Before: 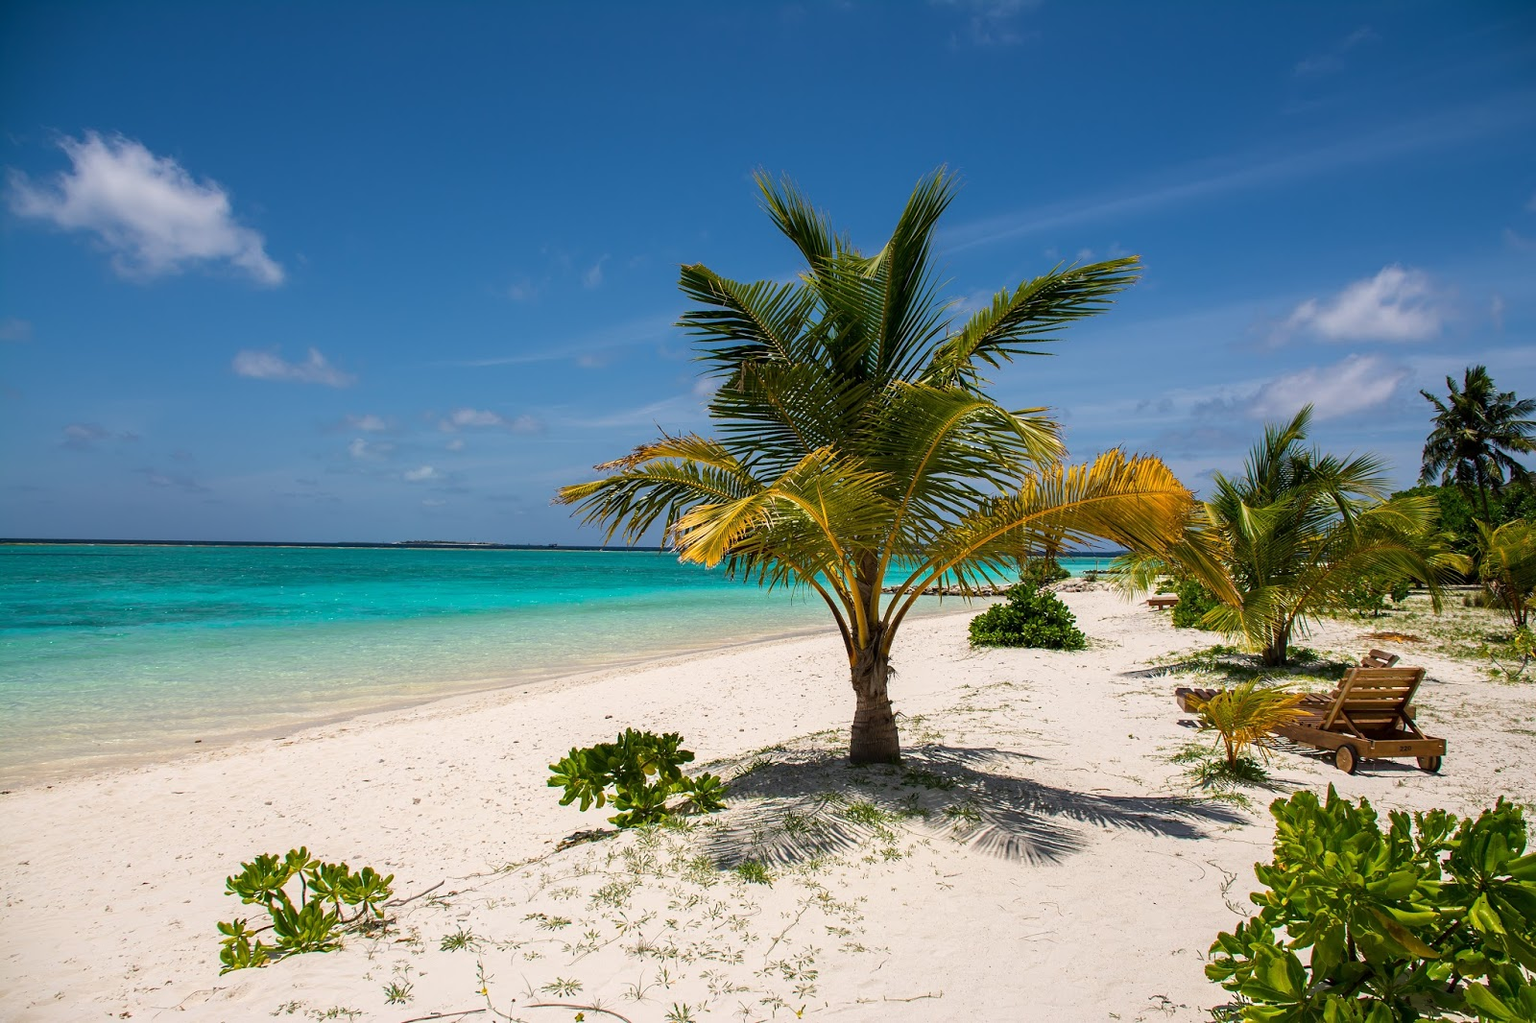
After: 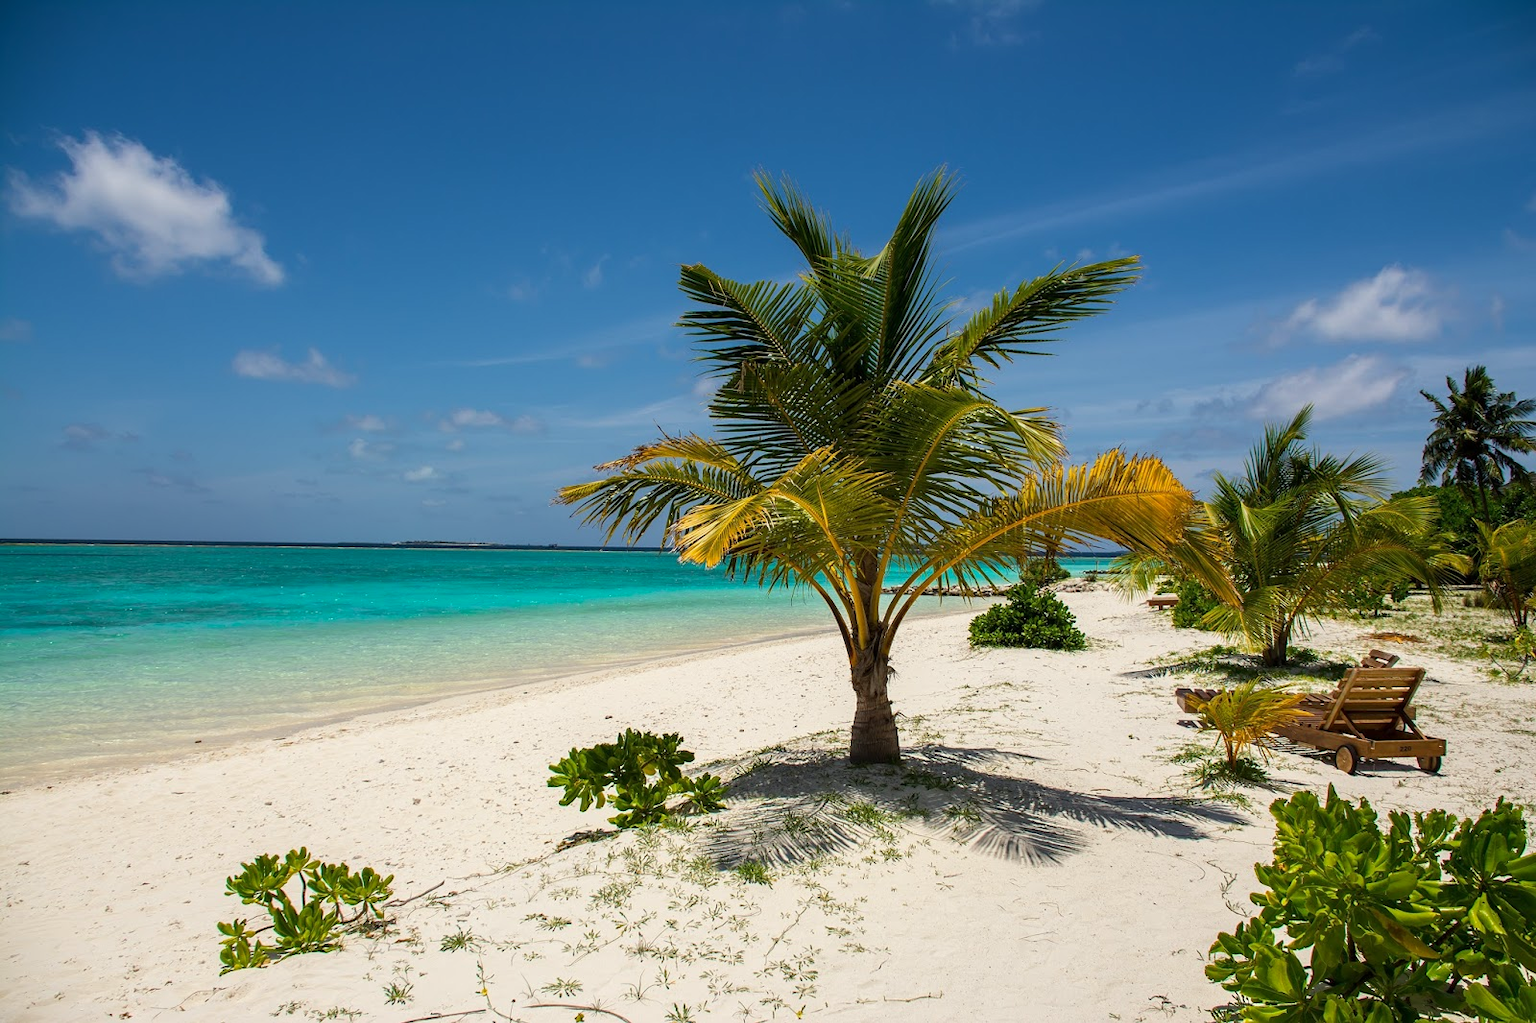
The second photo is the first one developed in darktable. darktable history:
color correction: highlights a* -2.6, highlights b* 2.37
